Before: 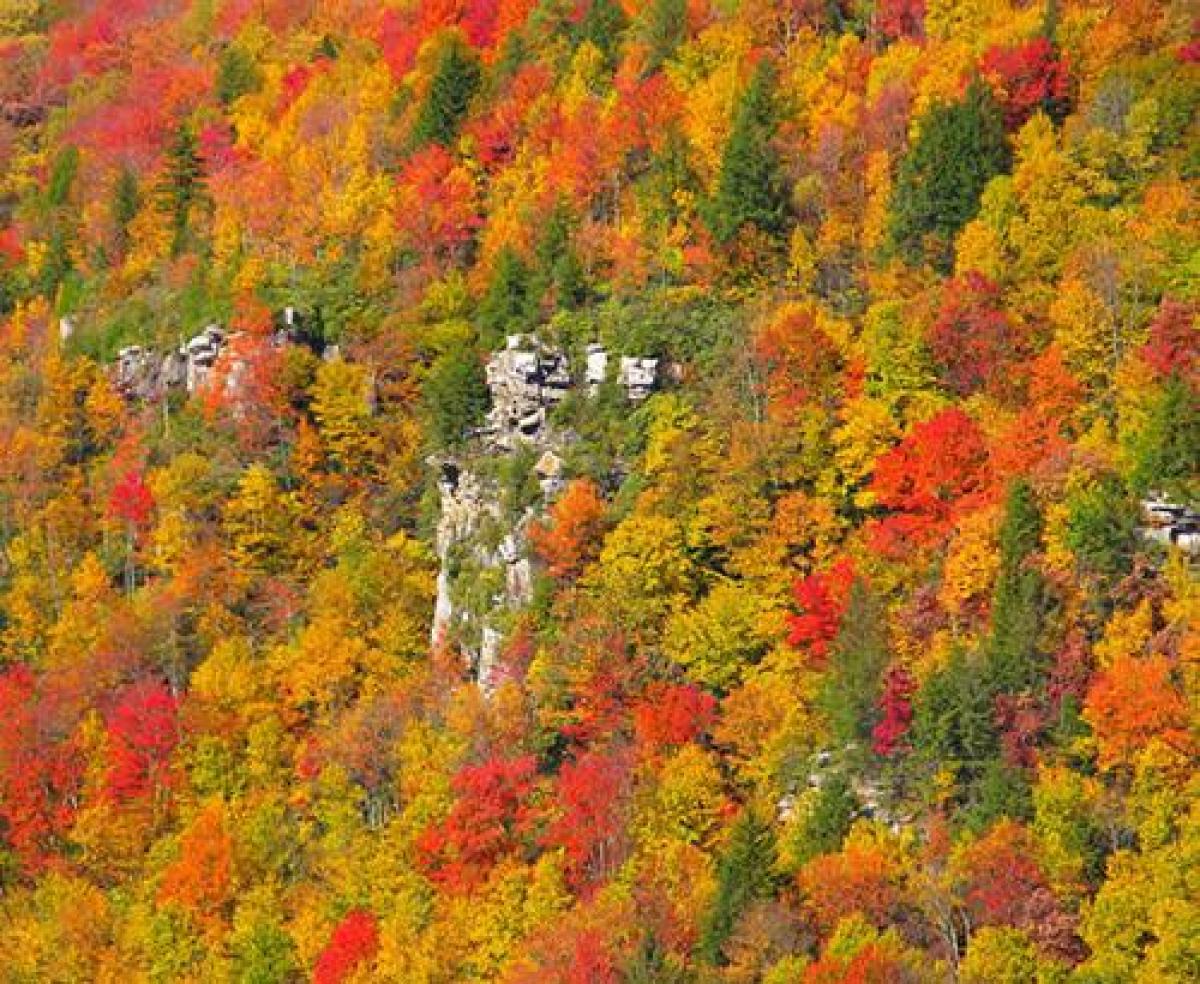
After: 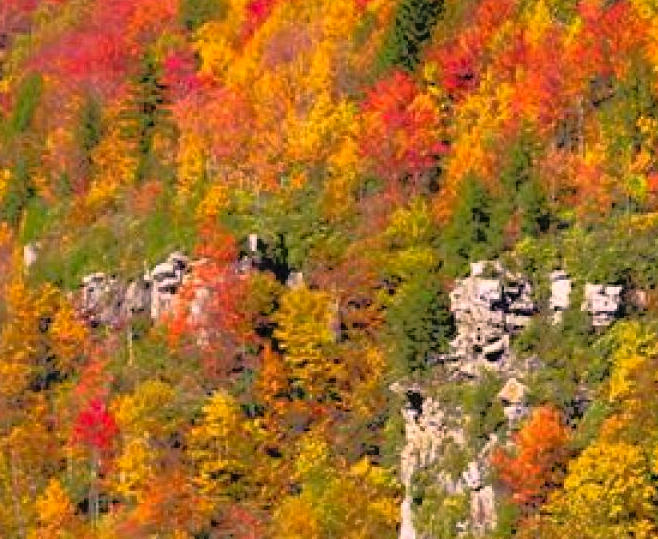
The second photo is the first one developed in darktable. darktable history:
tone equalizer: -8 EV -1.86 EV, -7 EV -1.18 EV, -6 EV -1.65 EV, edges refinement/feathering 500, mask exposure compensation -1.57 EV, preserve details no
crop and rotate: left 3.063%, top 7.5%, right 42.079%, bottom 37.685%
color correction: highlights a* 12.21, highlights b* 5.39
